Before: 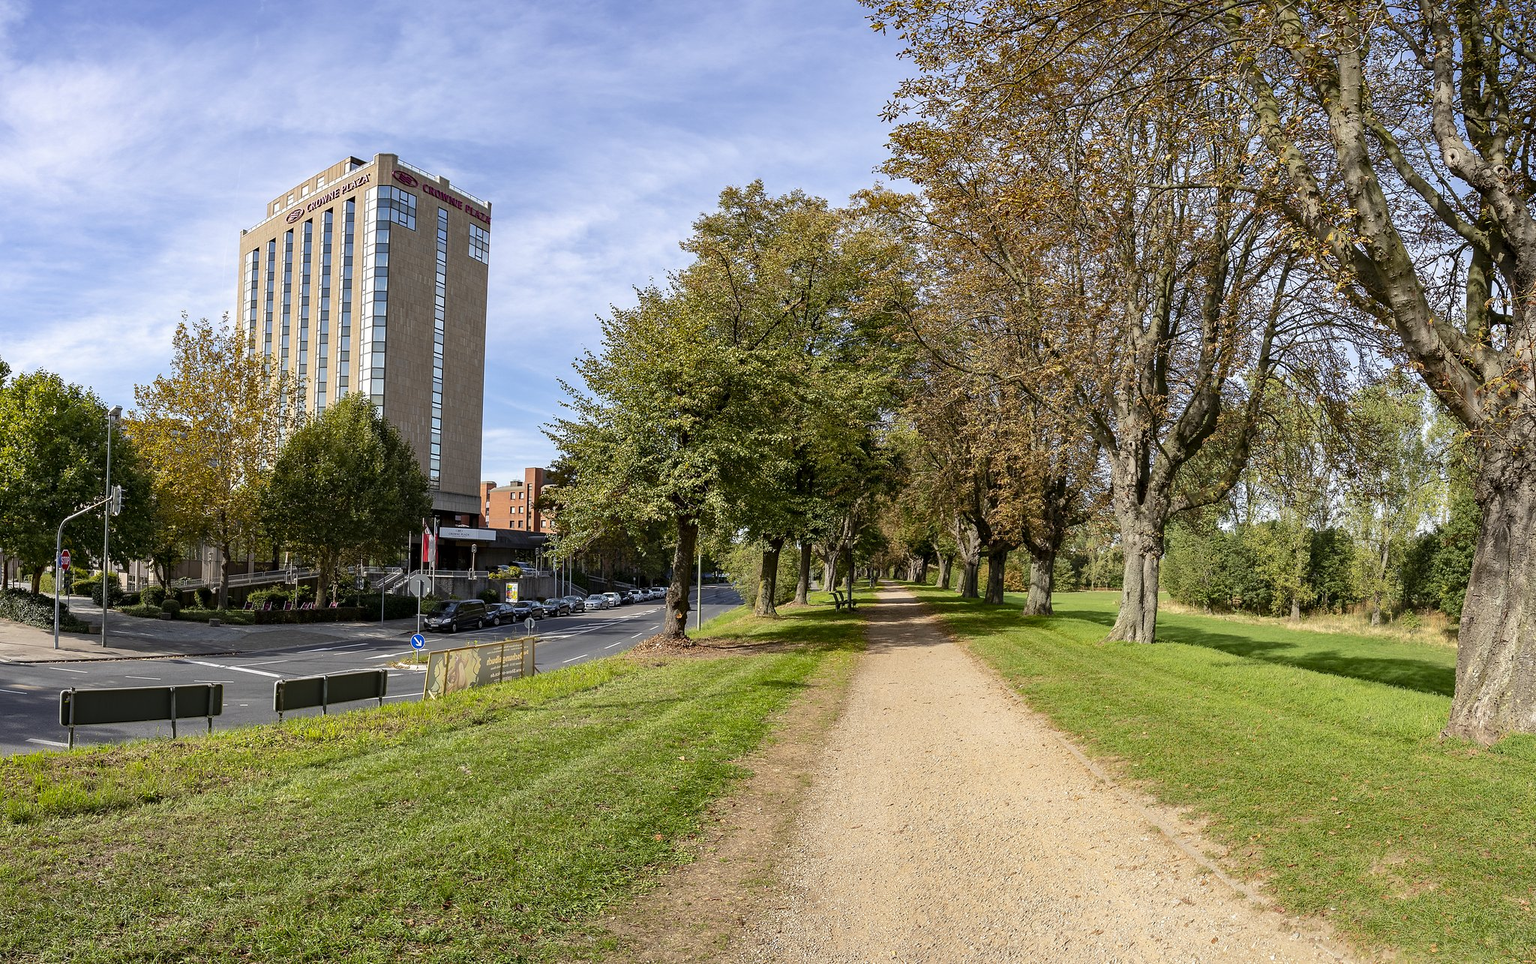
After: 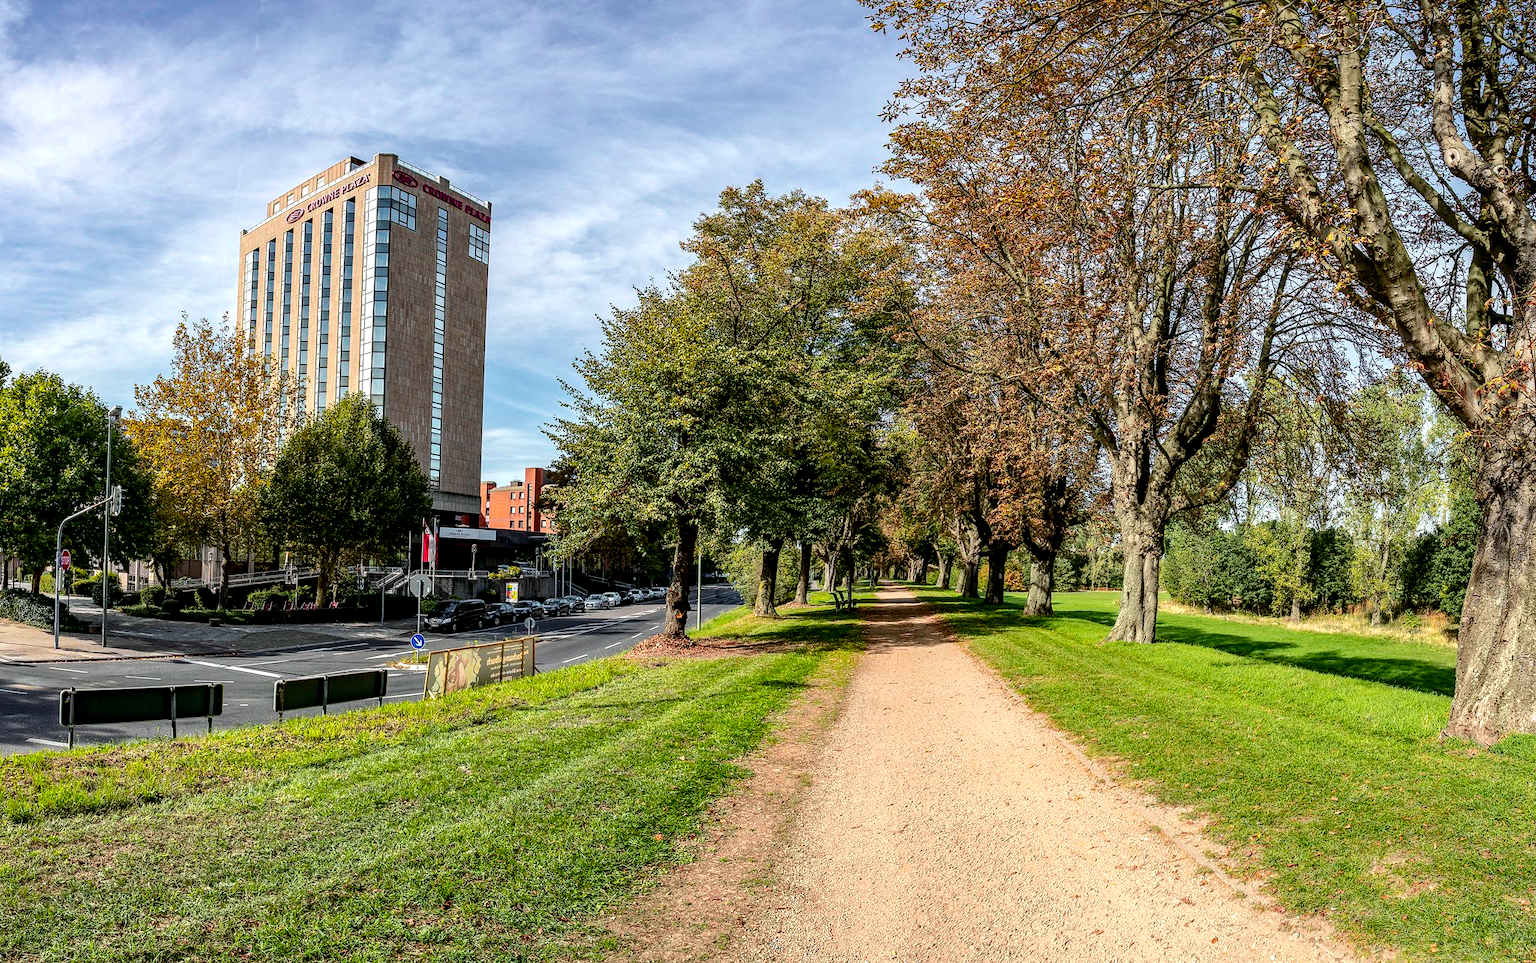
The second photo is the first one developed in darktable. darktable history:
tone curve: curves: ch0 [(0, 0.003) (0.056, 0.041) (0.211, 0.187) (0.482, 0.519) (0.836, 0.864) (0.997, 0.984)]; ch1 [(0, 0) (0.276, 0.206) (0.393, 0.364) (0.482, 0.471) (0.506, 0.5) (0.523, 0.523) (0.572, 0.604) (0.635, 0.665) (0.695, 0.759) (1, 1)]; ch2 [(0, 0) (0.438, 0.456) (0.473, 0.47) (0.503, 0.503) (0.536, 0.527) (0.562, 0.584) (0.612, 0.61) (0.679, 0.72) (1, 1)], color space Lab, independent channels, preserve colors none
haze removal: compatibility mode true, adaptive false
local contrast: detail 150%
